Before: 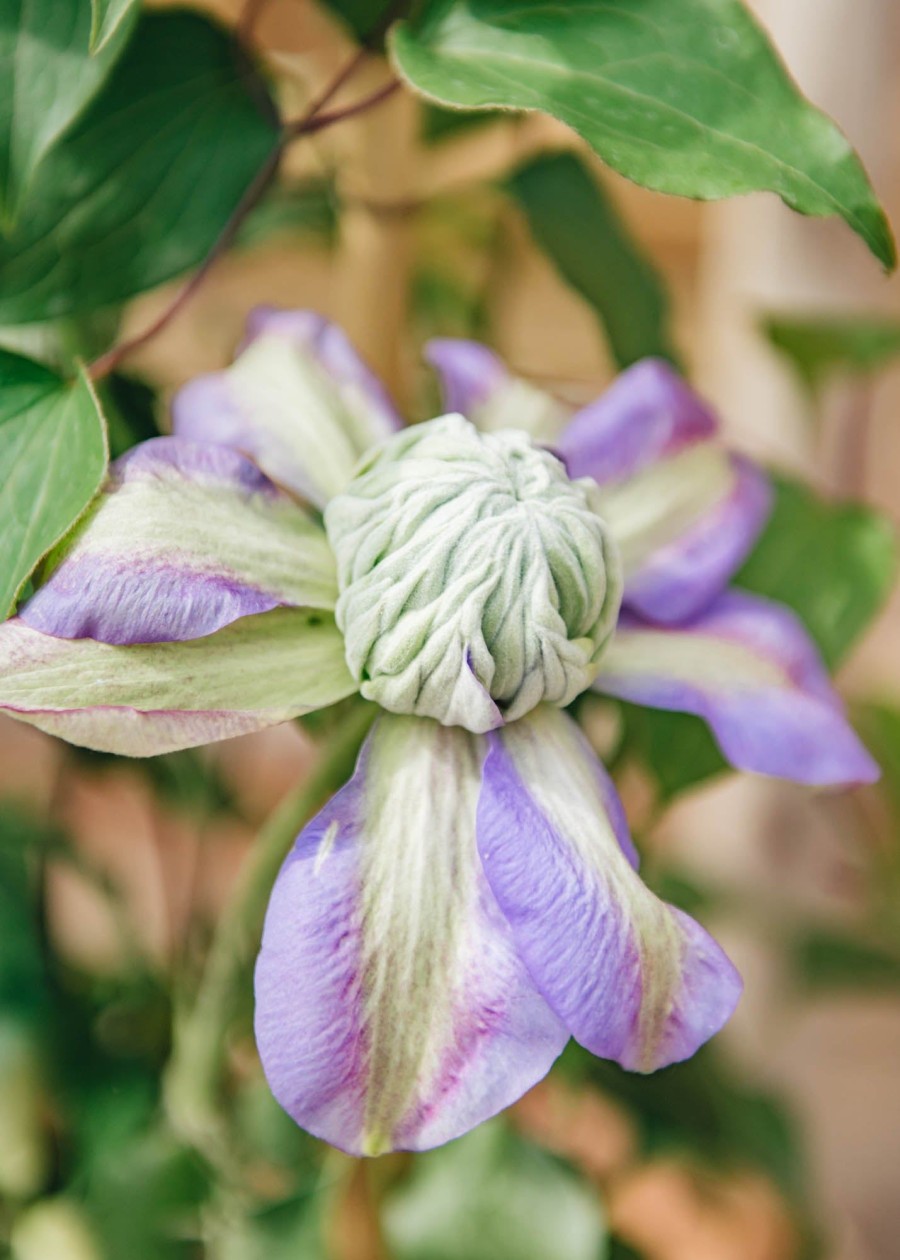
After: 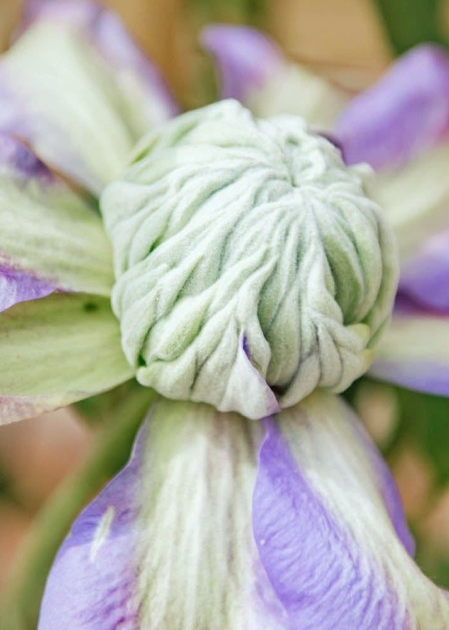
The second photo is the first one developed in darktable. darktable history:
crop: left 25%, top 25%, right 25%, bottom 25%
color correction: highlights a* -2.73, highlights b* -2.09, shadows a* 2.41, shadows b* 2.73
